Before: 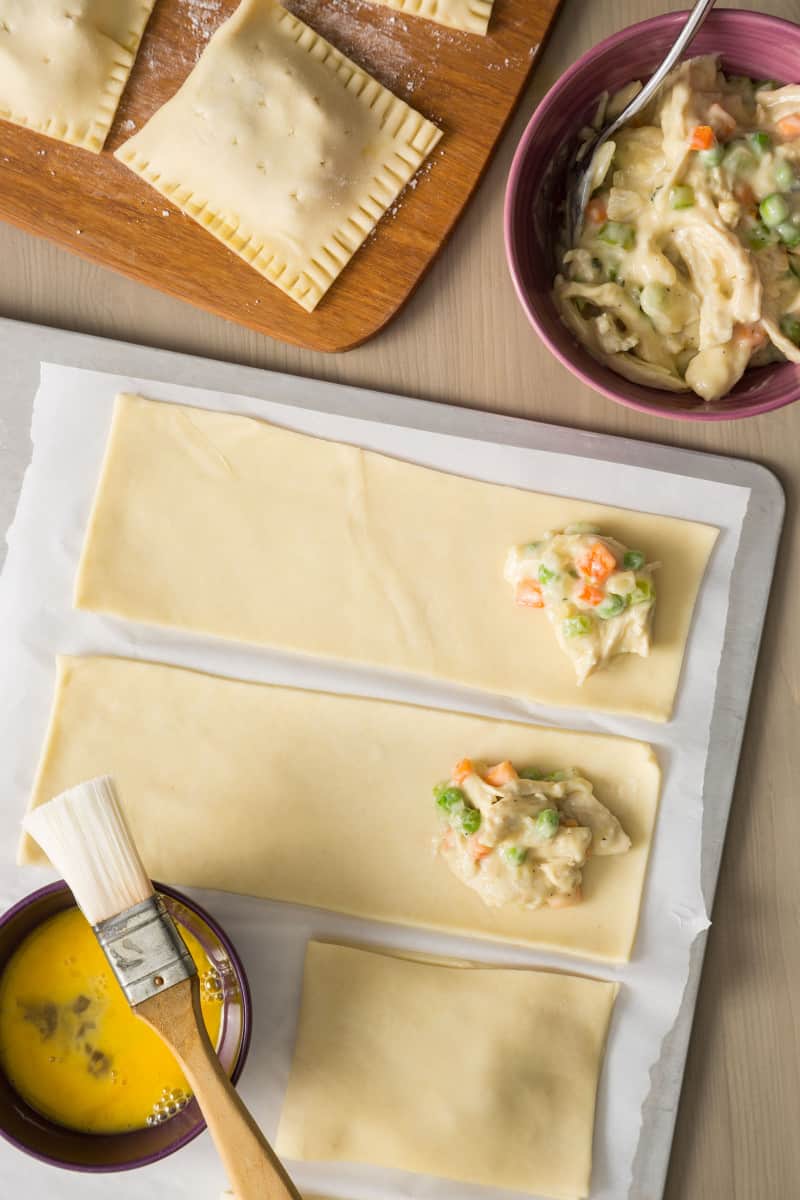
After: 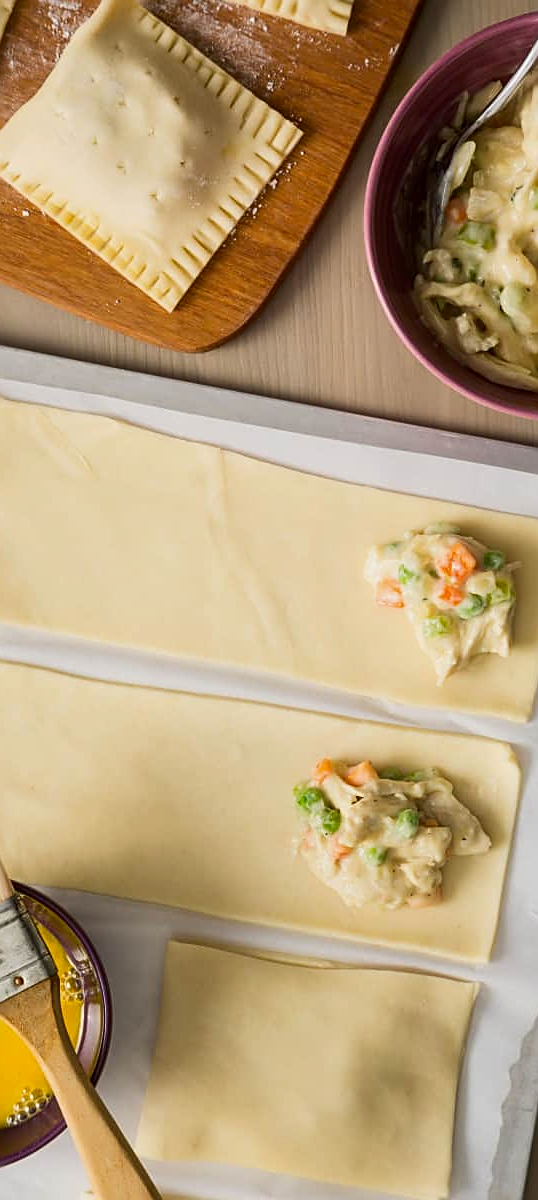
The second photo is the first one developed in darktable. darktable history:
sharpen: on, module defaults
crop and rotate: left 17.53%, right 15.113%
exposure: exposure -0.265 EV, compensate exposure bias true, compensate highlight preservation false
contrast brightness saturation: contrast 0.145, brightness -0.007, saturation 0.103
